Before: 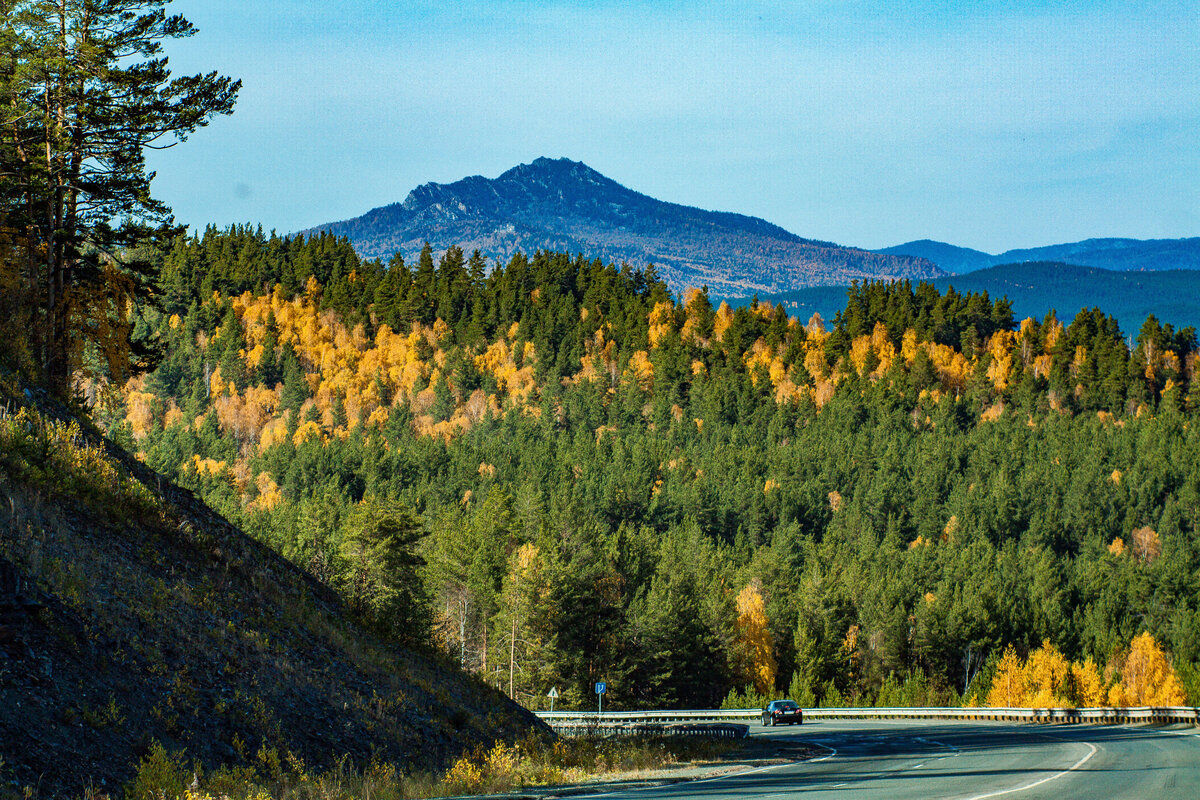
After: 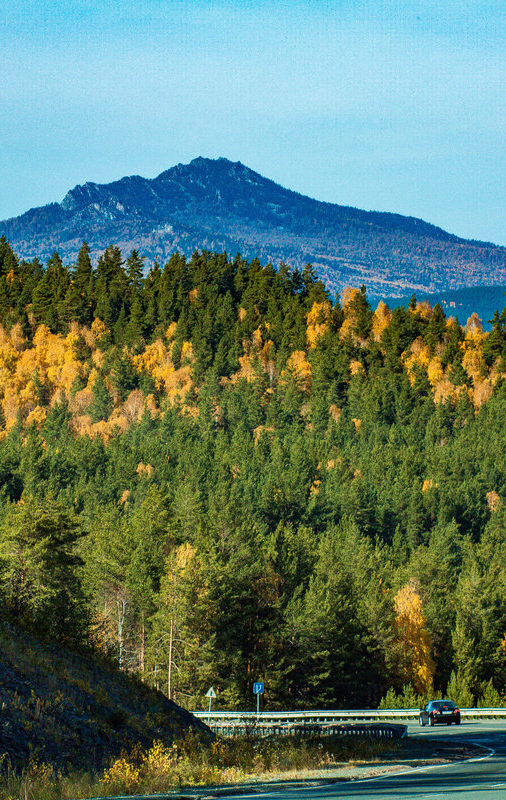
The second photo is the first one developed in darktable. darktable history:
velvia: on, module defaults
crop: left 28.583%, right 29.231%
